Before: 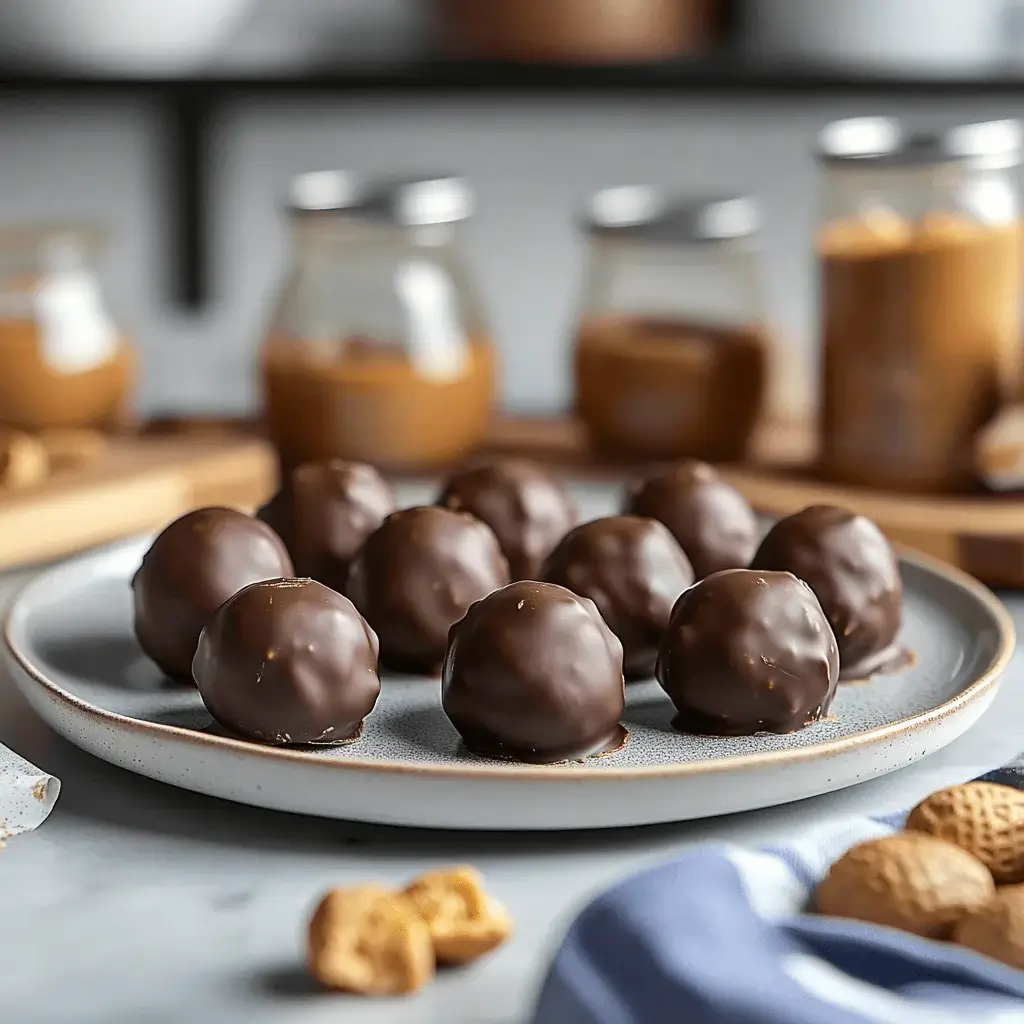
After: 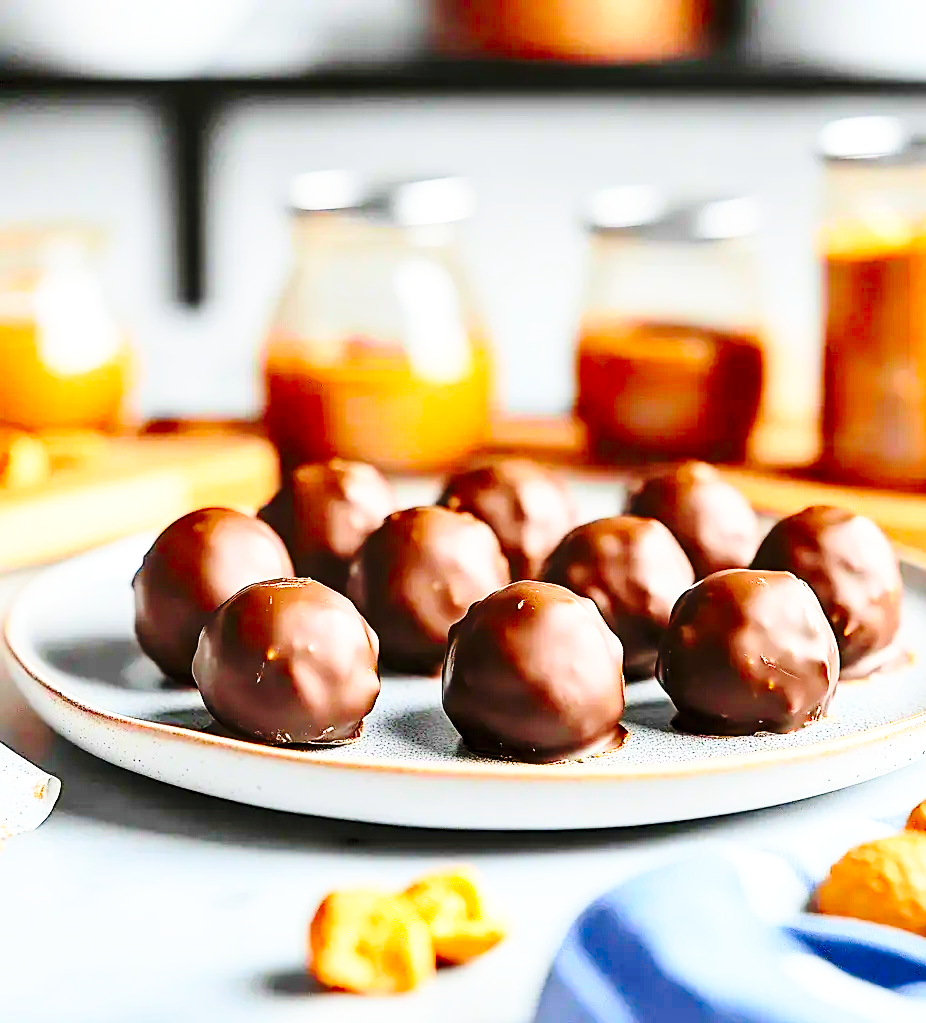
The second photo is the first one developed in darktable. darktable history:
crop: right 9.509%, bottom 0.031%
base curve: curves: ch0 [(0, 0) (0.028, 0.03) (0.105, 0.232) (0.387, 0.748) (0.754, 0.968) (1, 1)], fusion 1, exposure shift 0.576, preserve colors none
contrast brightness saturation: contrast 0.2, brightness 0.2, saturation 0.8
